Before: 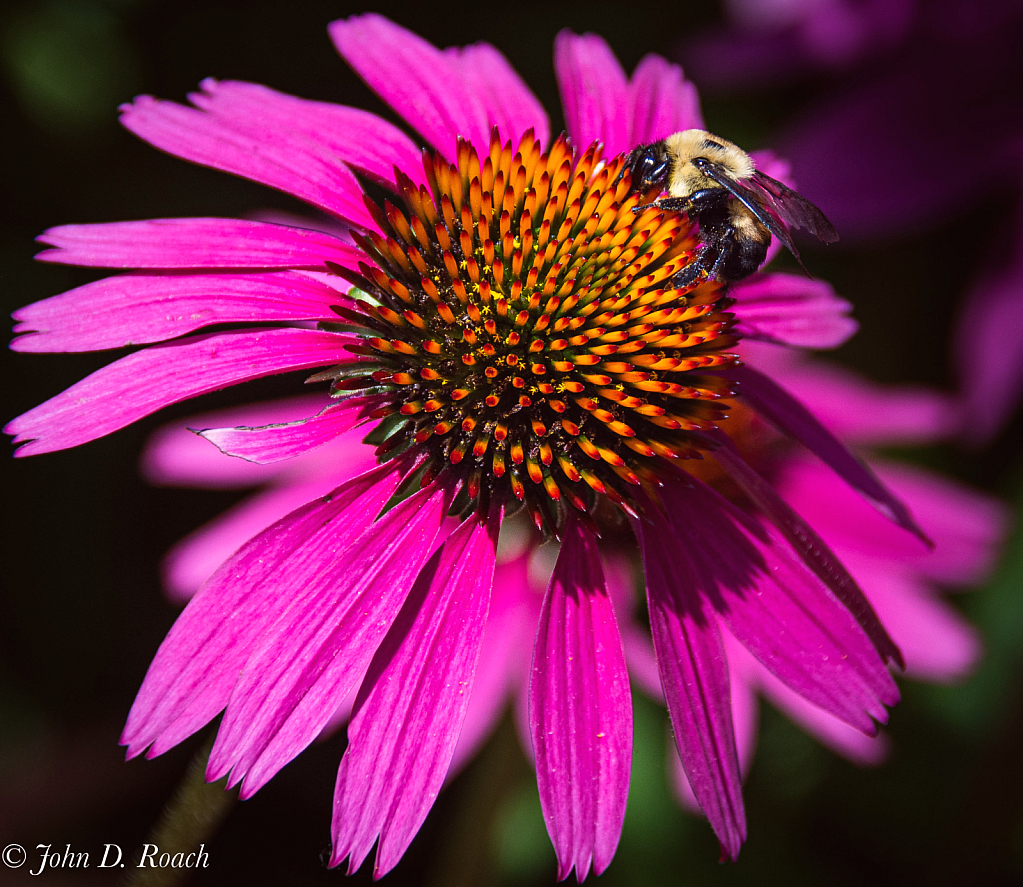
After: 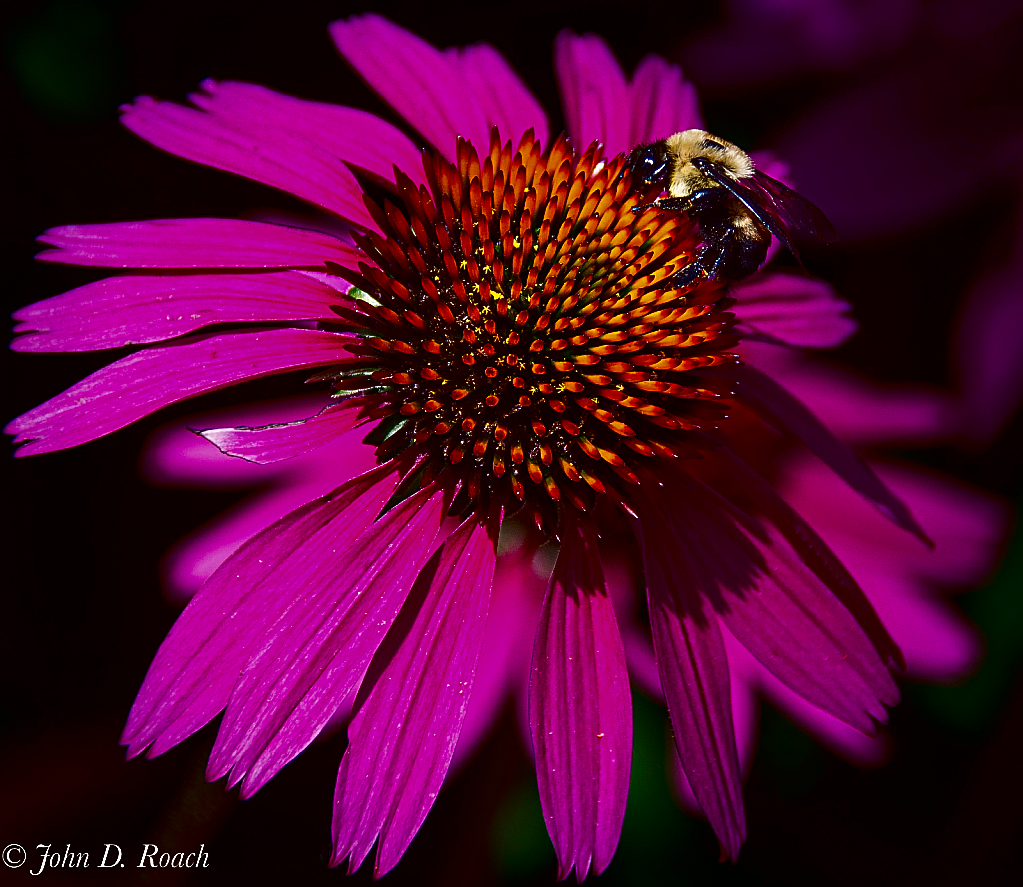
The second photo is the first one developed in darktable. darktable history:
exposure: compensate highlight preservation false
sharpen: on, module defaults
contrast brightness saturation: contrast 0.094, brightness -0.57, saturation 0.17
